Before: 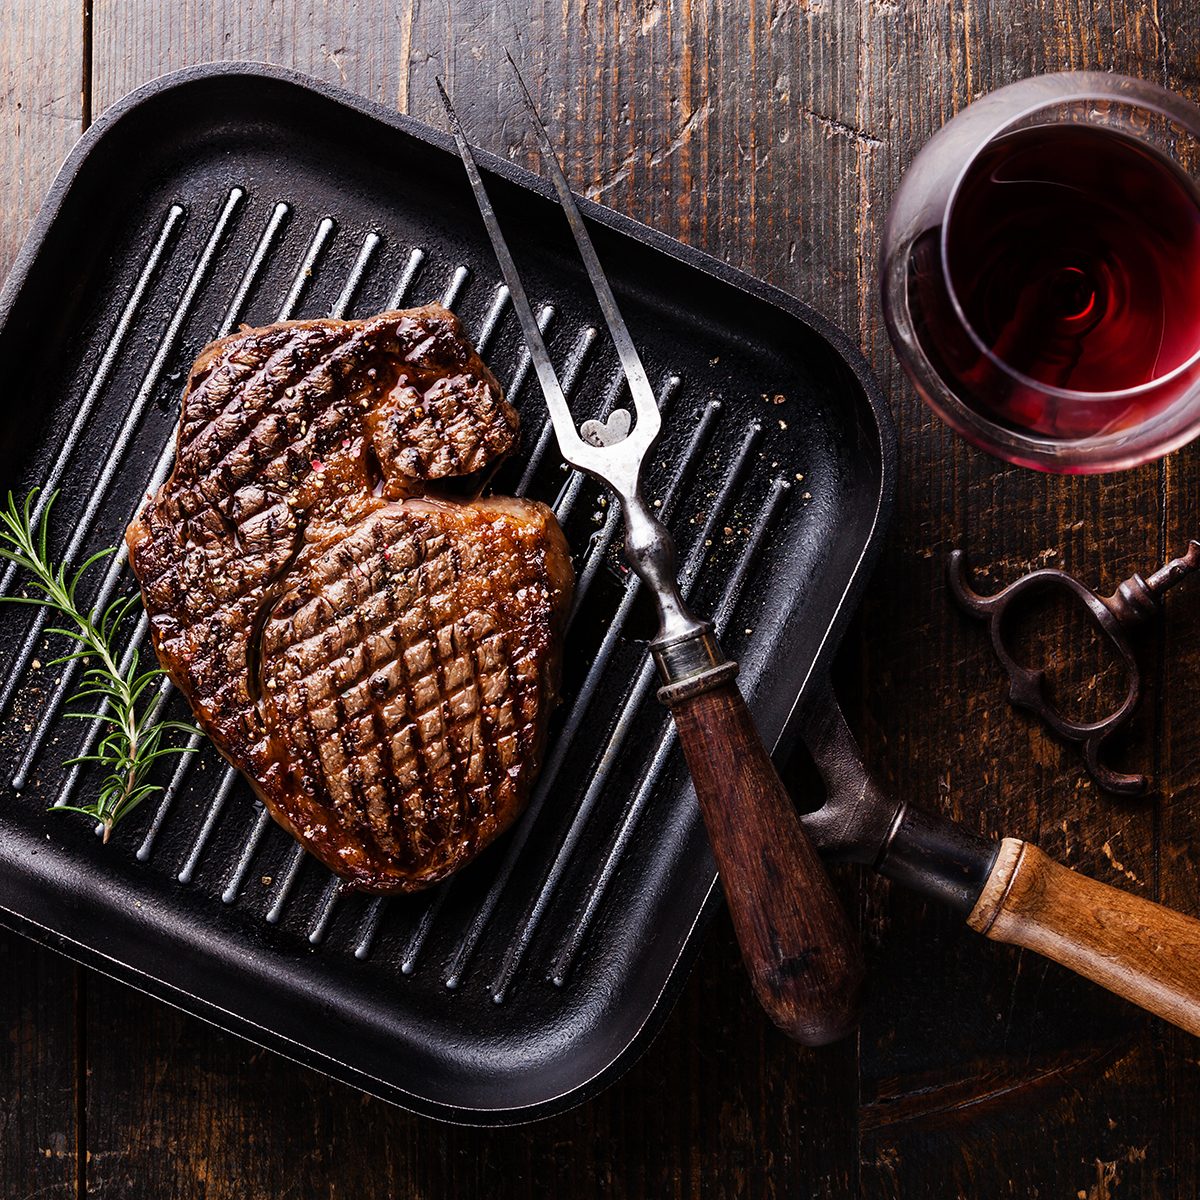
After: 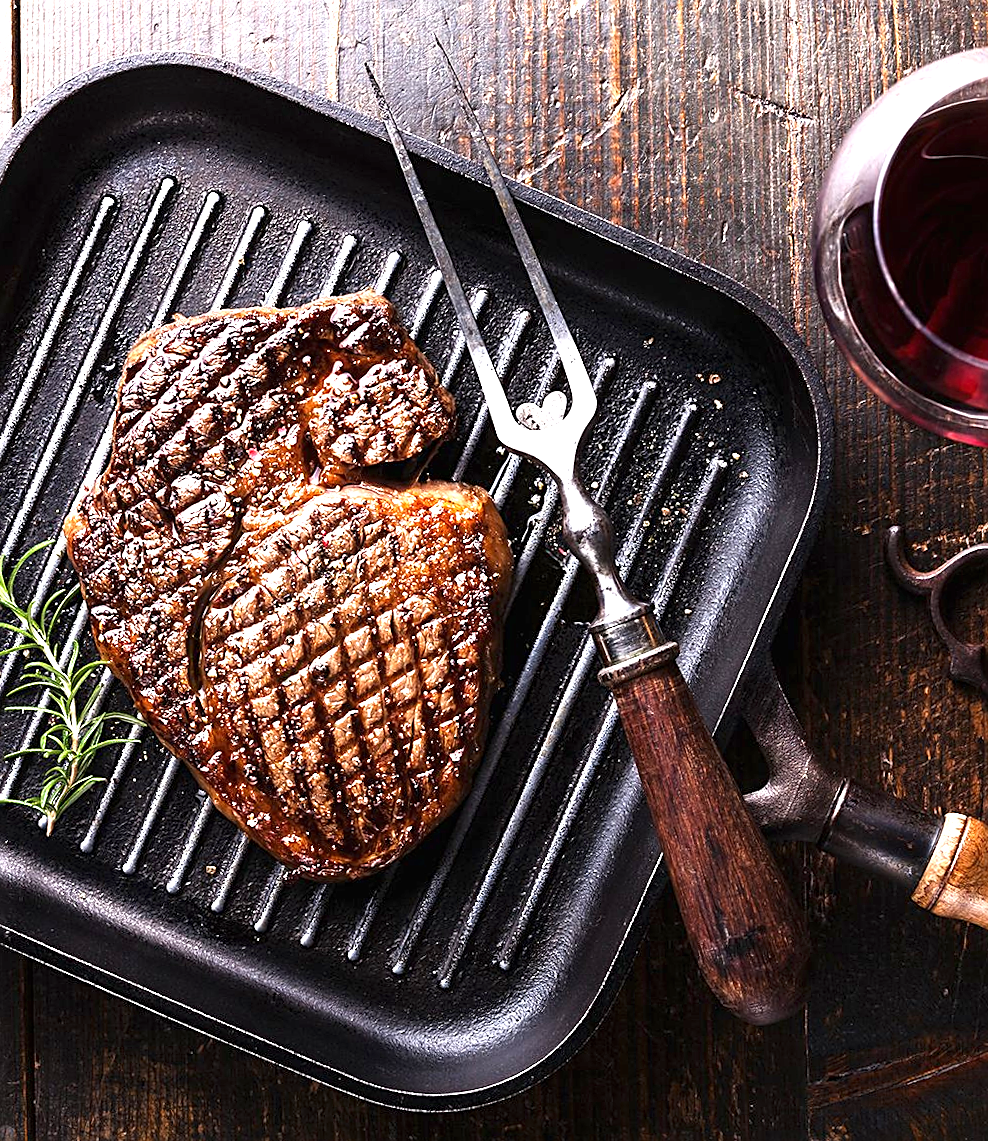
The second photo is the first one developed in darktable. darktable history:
exposure: black level correction 0, exposure 1.291 EV, compensate highlight preservation false
crop and rotate: angle 1.09°, left 4.273%, top 0.584%, right 11.79%, bottom 2.502%
sharpen: on, module defaults
